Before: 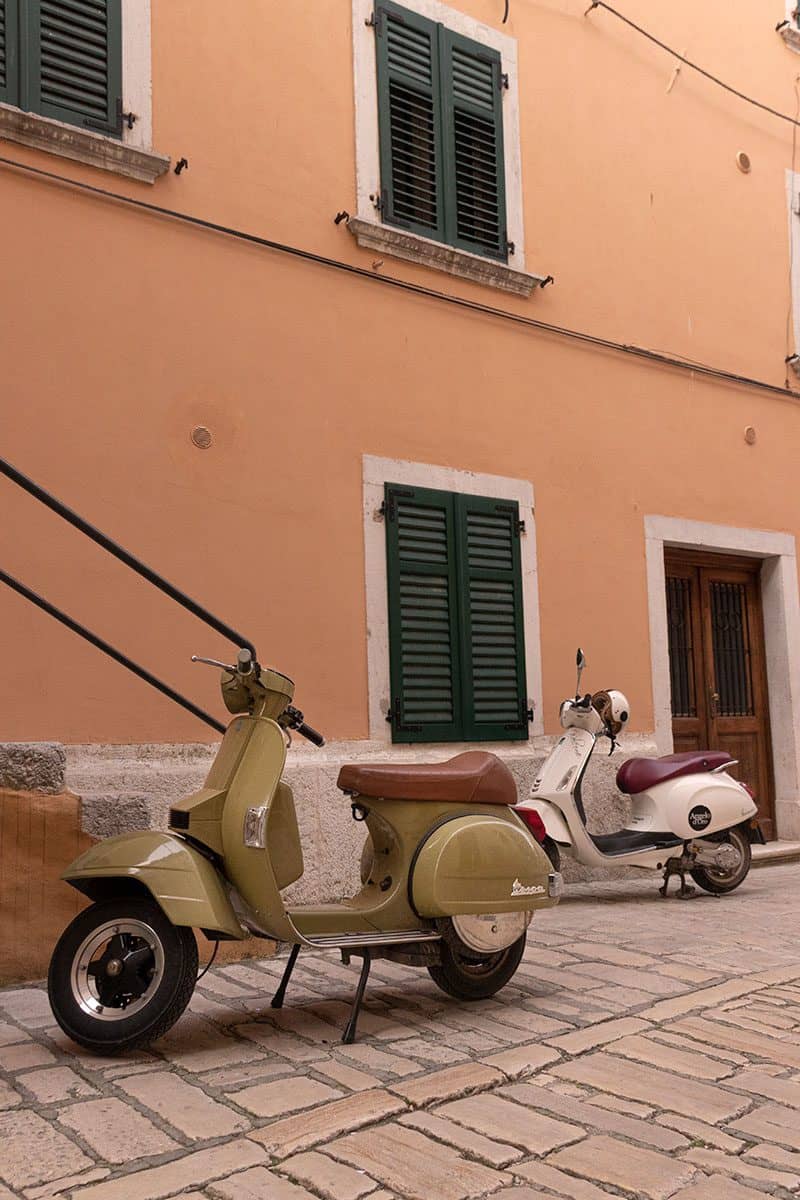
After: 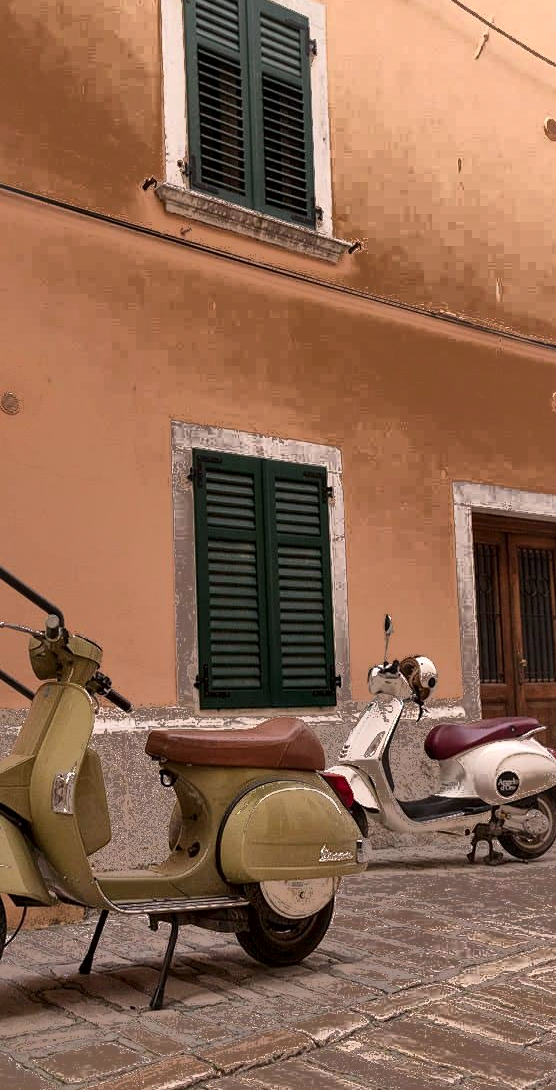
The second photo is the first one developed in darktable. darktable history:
exposure: black level correction -0.003, exposure 0.04 EV, compensate highlight preservation false
crop and rotate: left 24.034%, top 2.838%, right 6.406%, bottom 6.299%
local contrast: mode bilateral grid, contrast 25, coarseness 60, detail 151%, midtone range 0.2
fill light: exposure -0.73 EV, center 0.69, width 2.2
